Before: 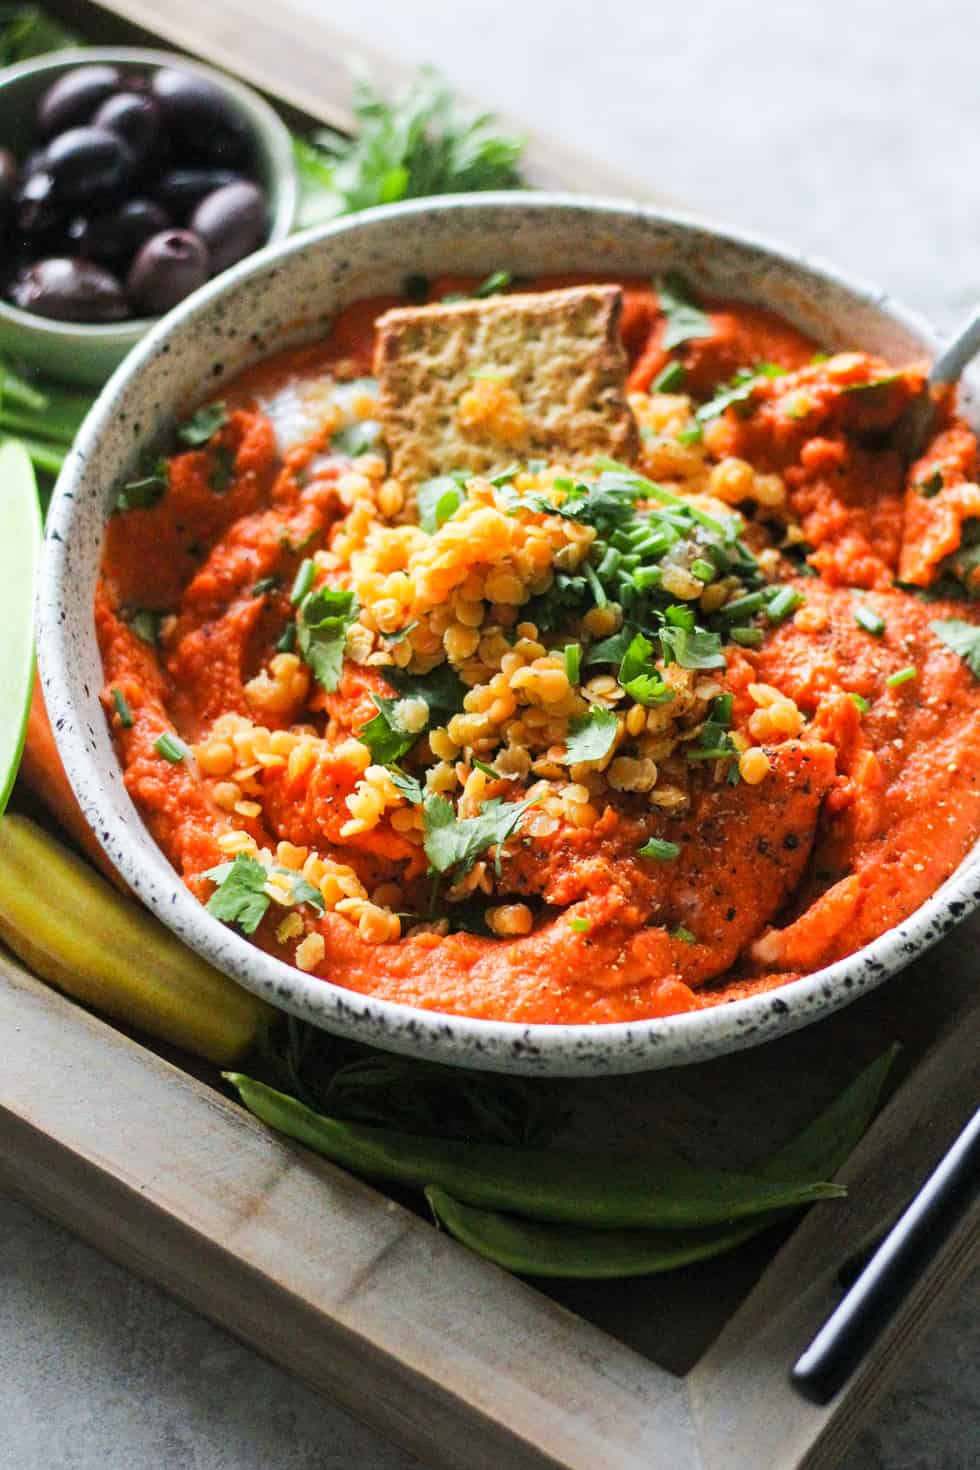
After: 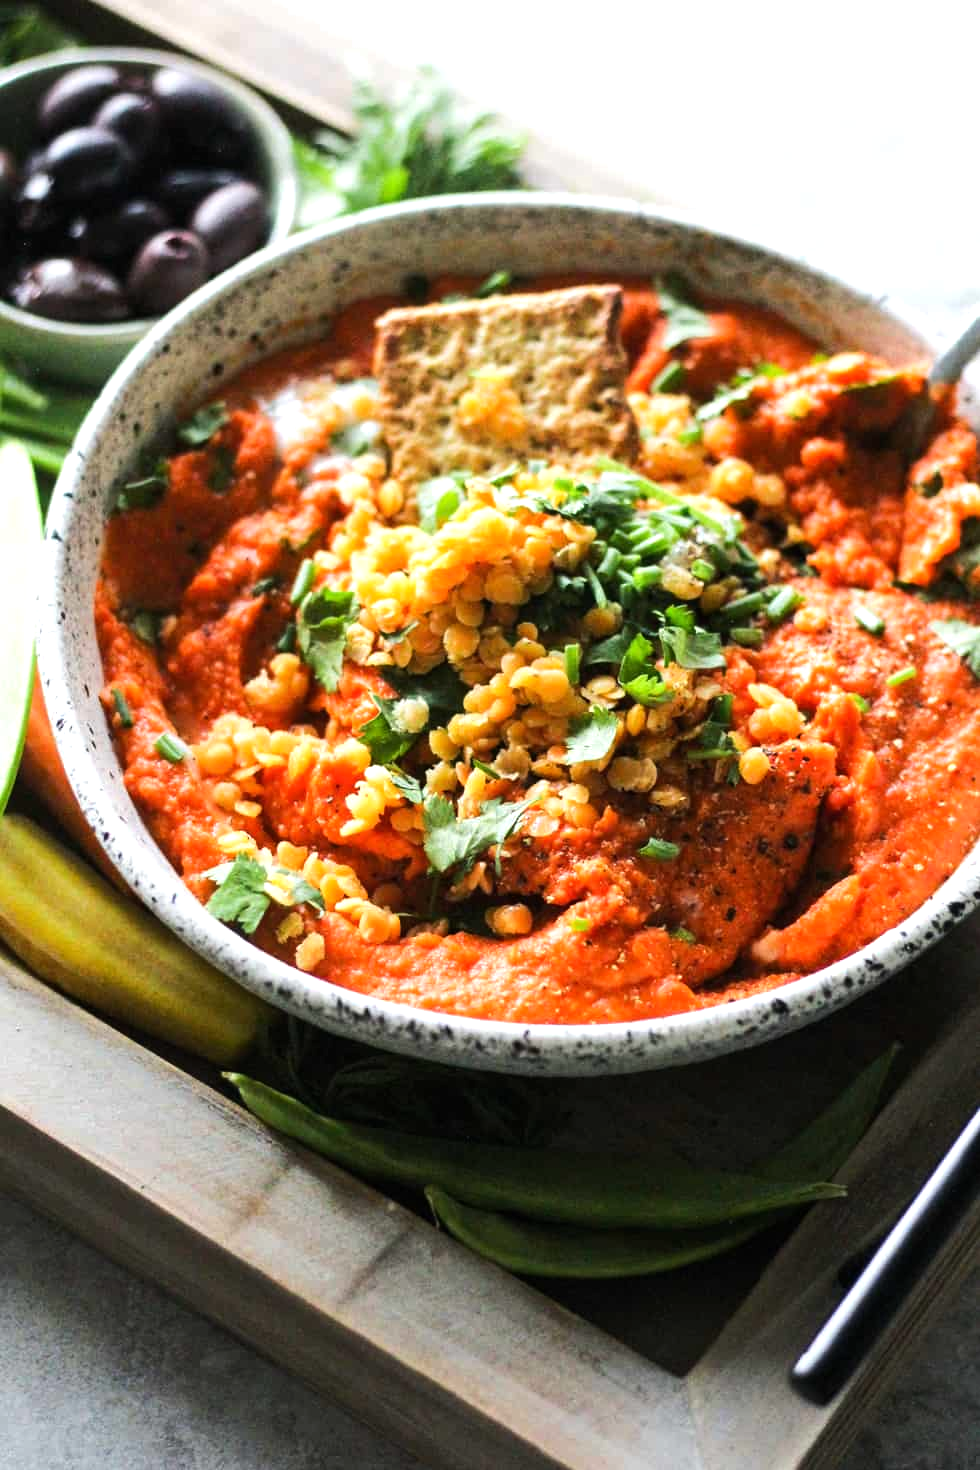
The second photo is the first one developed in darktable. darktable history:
tone equalizer: -8 EV -0.38 EV, -7 EV -0.39 EV, -6 EV -0.337 EV, -5 EV -0.26 EV, -3 EV 0.219 EV, -2 EV 0.319 EV, -1 EV 0.409 EV, +0 EV 0.426 EV, edges refinement/feathering 500, mask exposure compensation -1.57 EV, preserve details no
